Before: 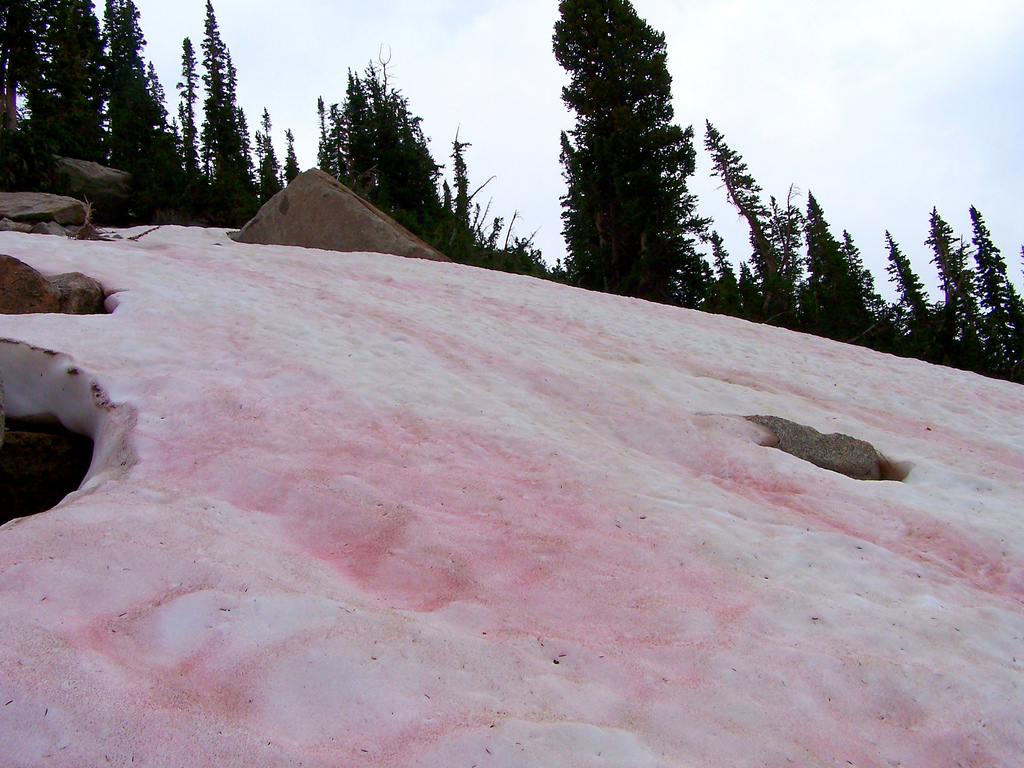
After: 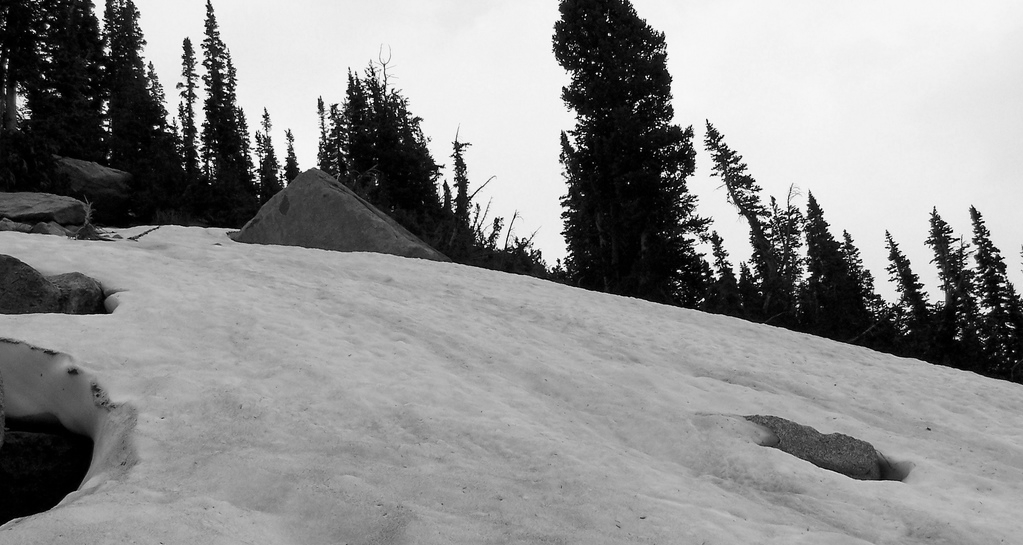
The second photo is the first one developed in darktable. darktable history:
crop: right 0.001%, bottom 28.964%
color calibration: output gray [0.21, 0.42, 0.37, 0], x 0.342, y 0.355, temperature 5142.82 K
